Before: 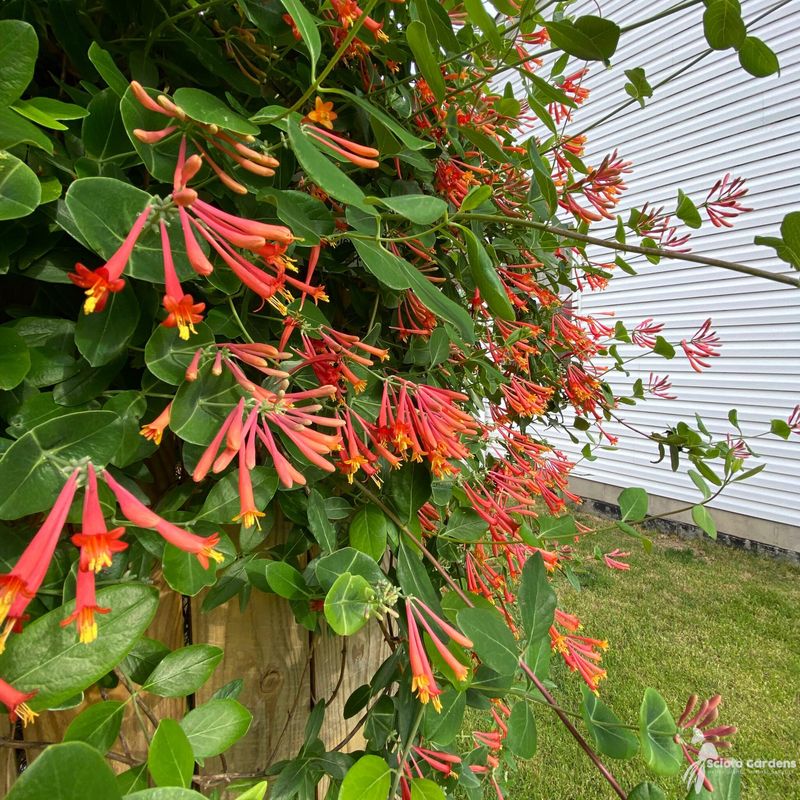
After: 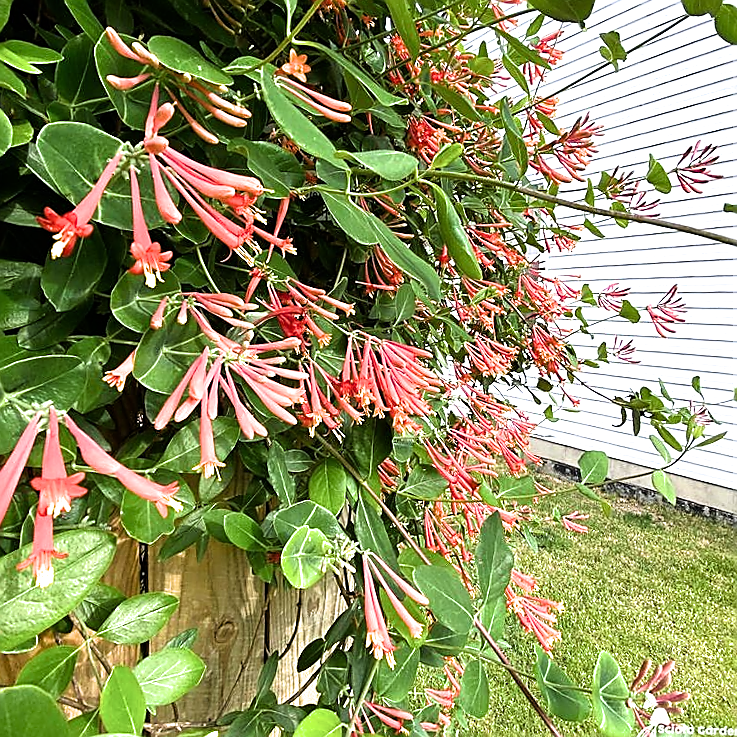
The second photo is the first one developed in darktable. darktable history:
filmic rgb: white relative exposure 2.34 EV, hardness 6.59
crop and rotate: angle -1.96°, left 3.097%, top 4.154%, right 1.586%, bottom 0.529%
exposure: exposure 0.785 EV, compensate highlight preservation false
sharpen: radius 1.4, amount 1.25, threshold 0.7
white balance: red 0.976, blue 1.04
